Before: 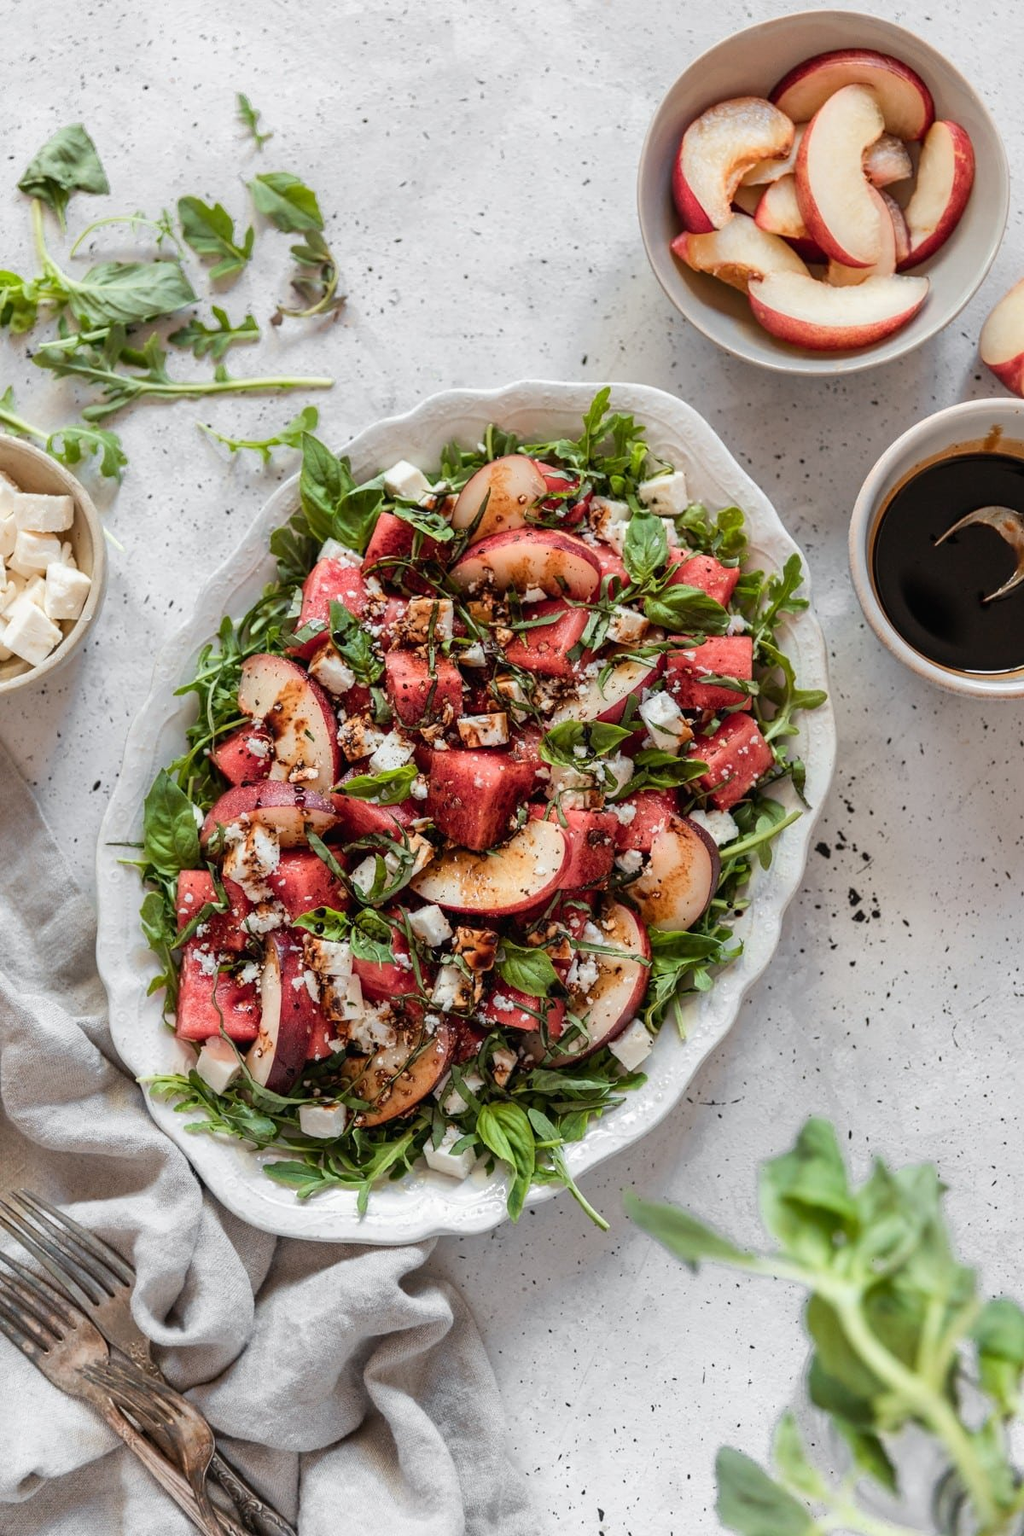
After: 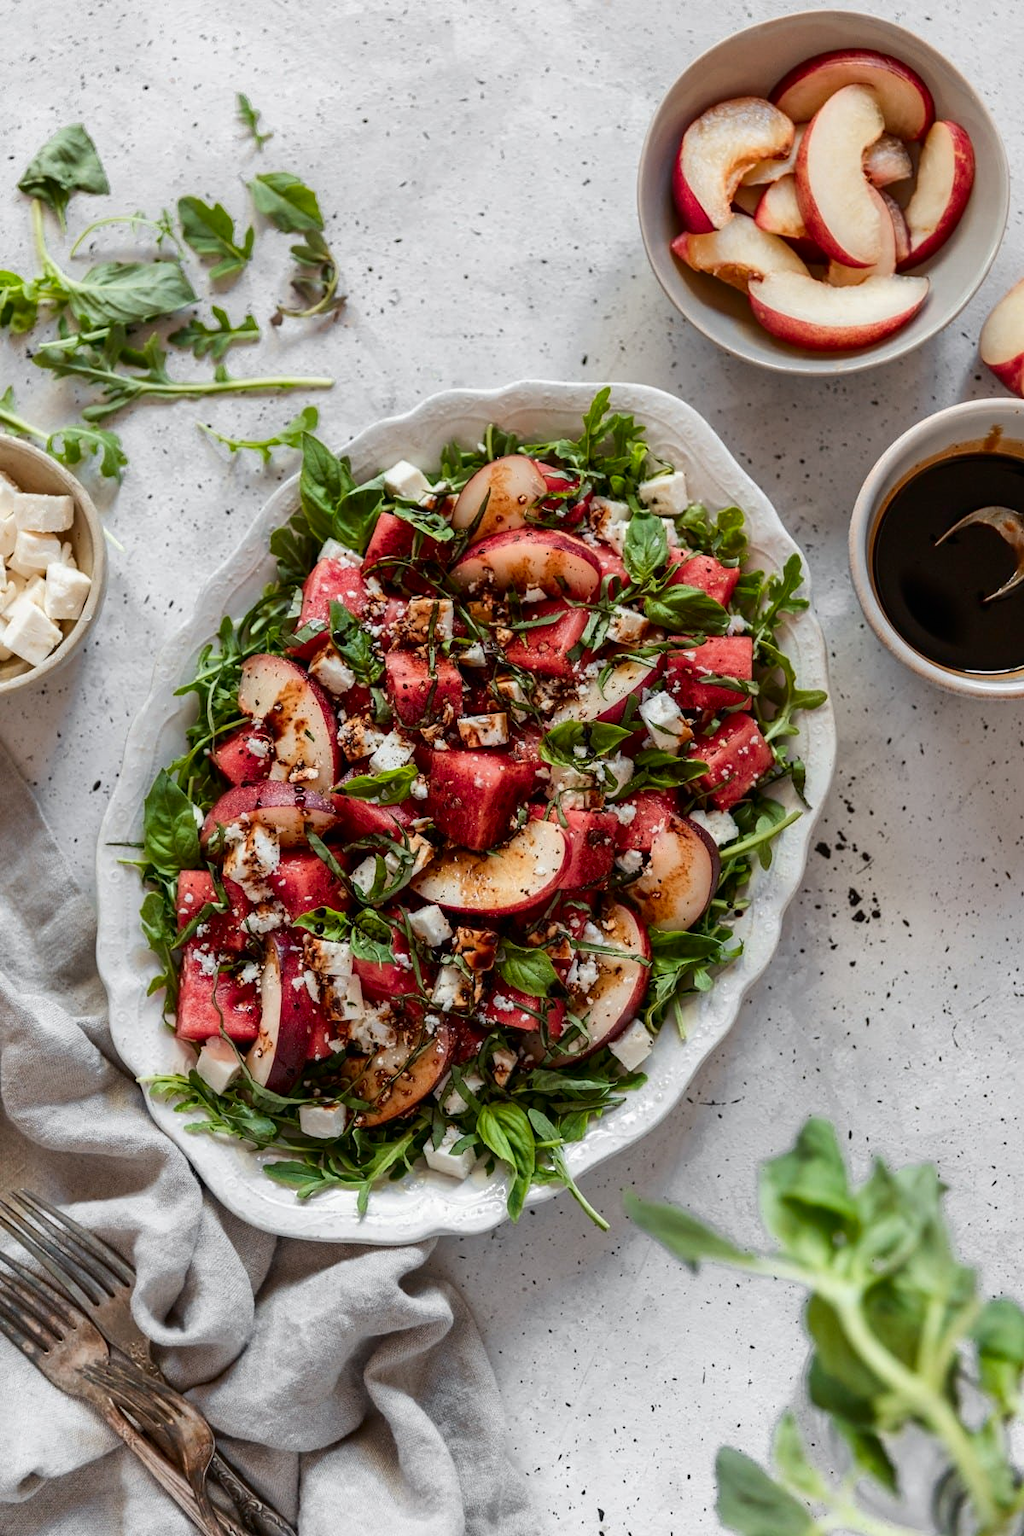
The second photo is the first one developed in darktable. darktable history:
contrast brightness saturation: contrast 0.069, brightness -0.127, saturation 0.062
